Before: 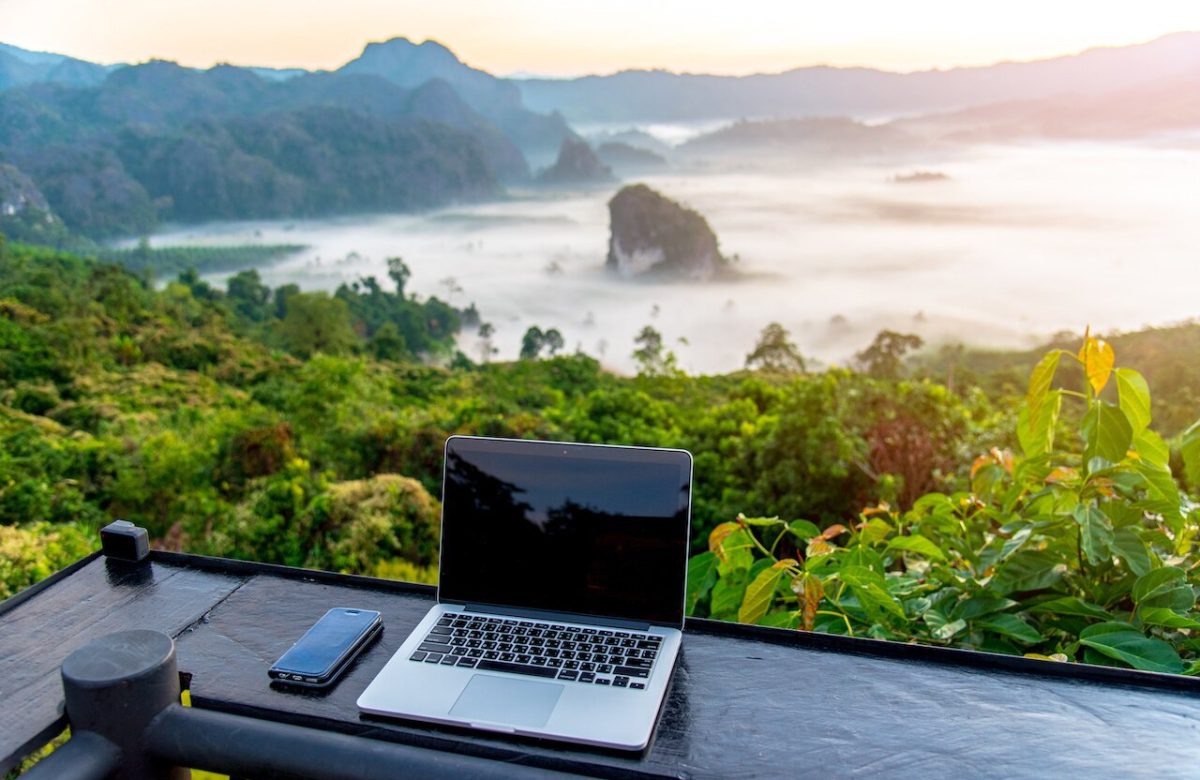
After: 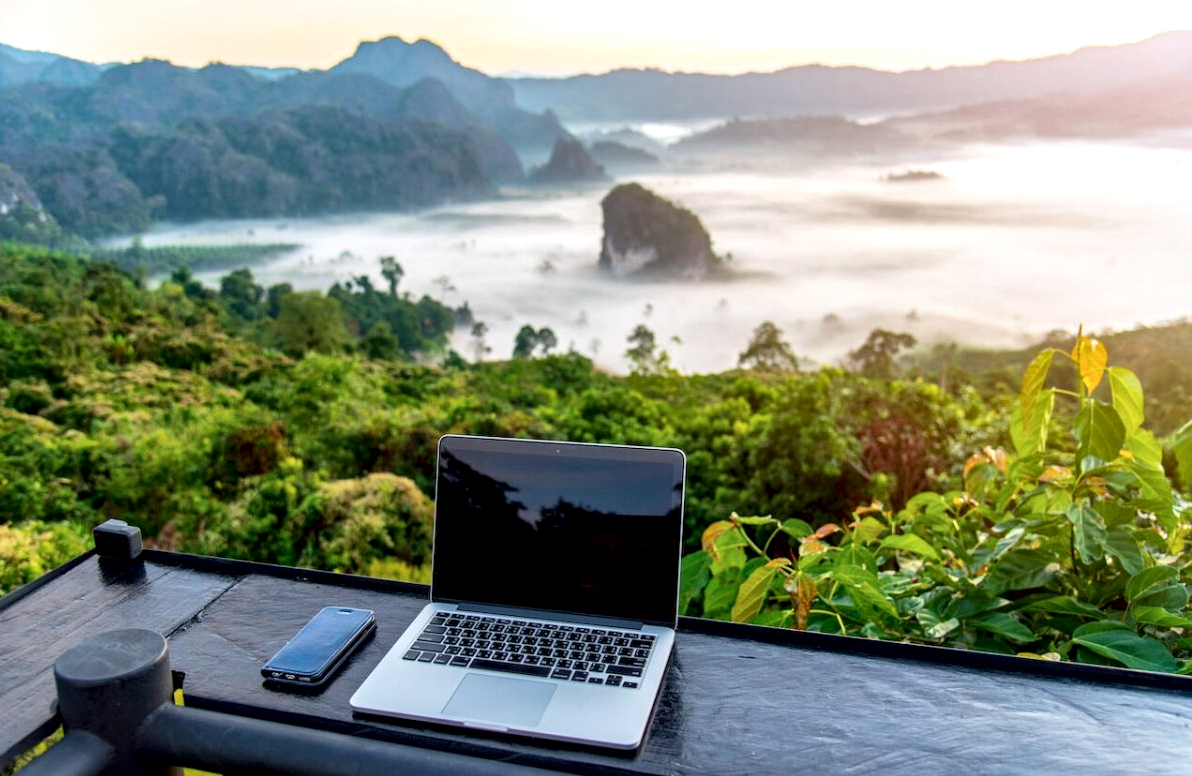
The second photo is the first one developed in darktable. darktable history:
local contrast: mode bilateral grid, contrast 20, coarseness 50, detail 171%, midtone range 0.2
crop and rotate: left 0.614%, top 0.179%, bottom 0.309%
